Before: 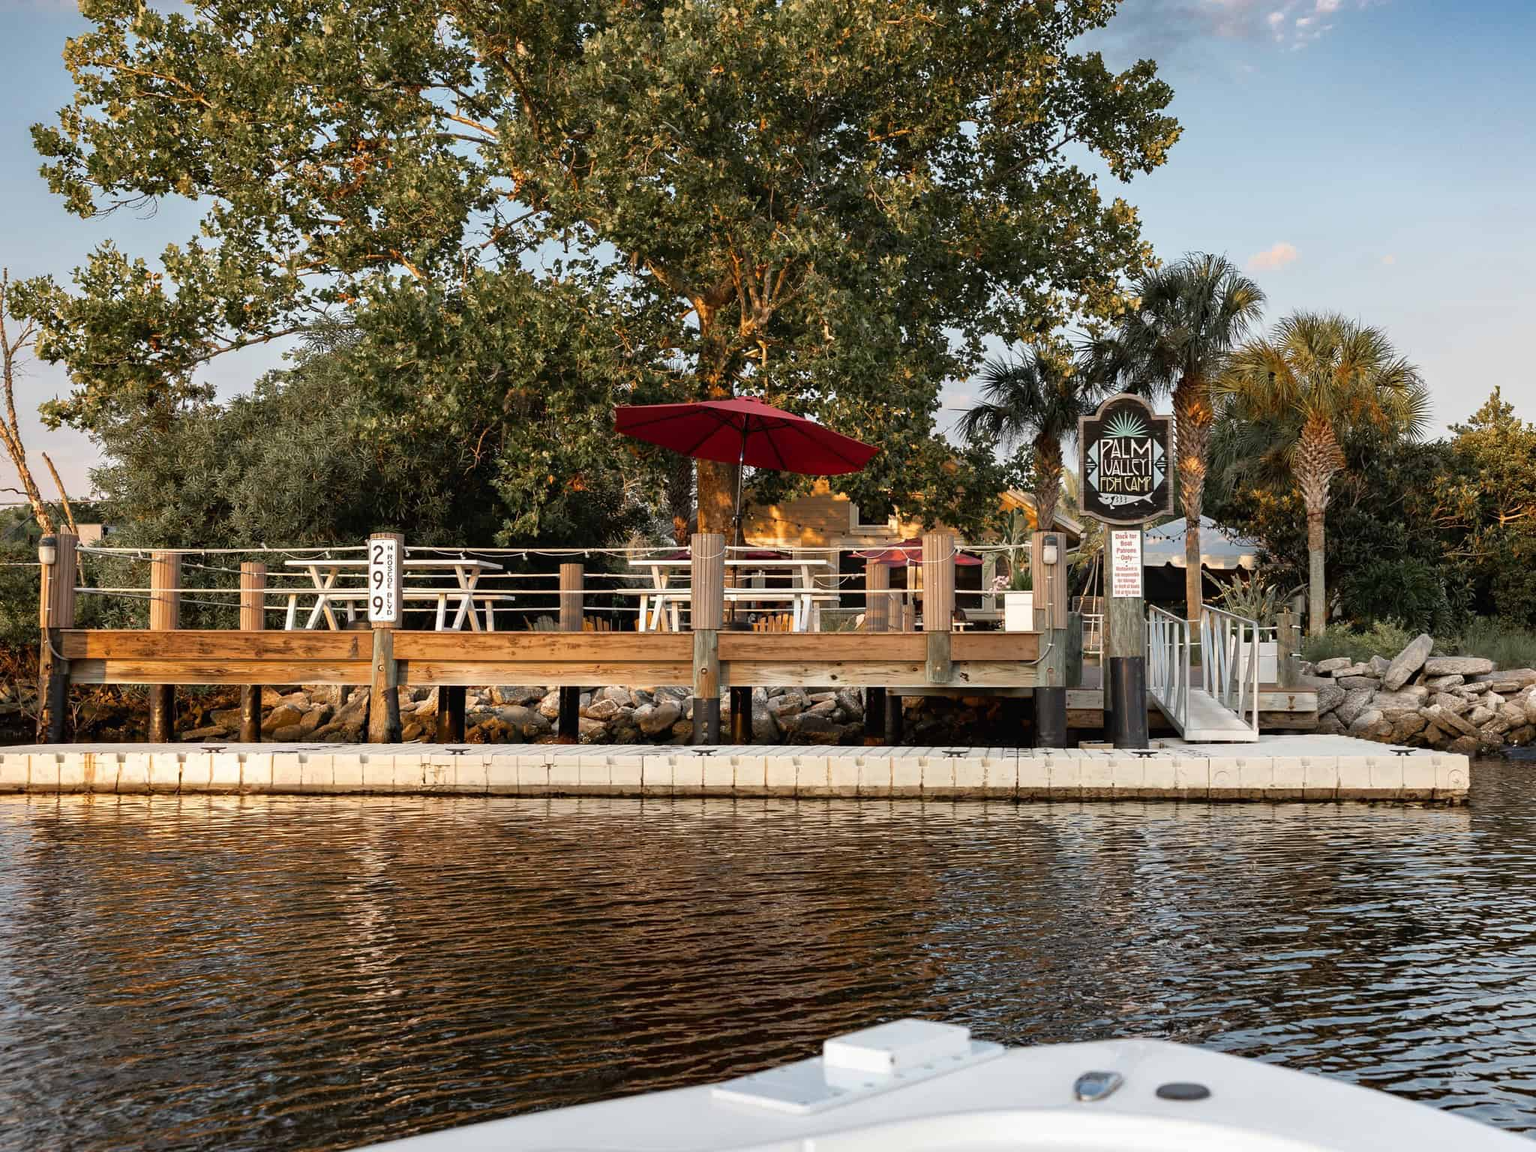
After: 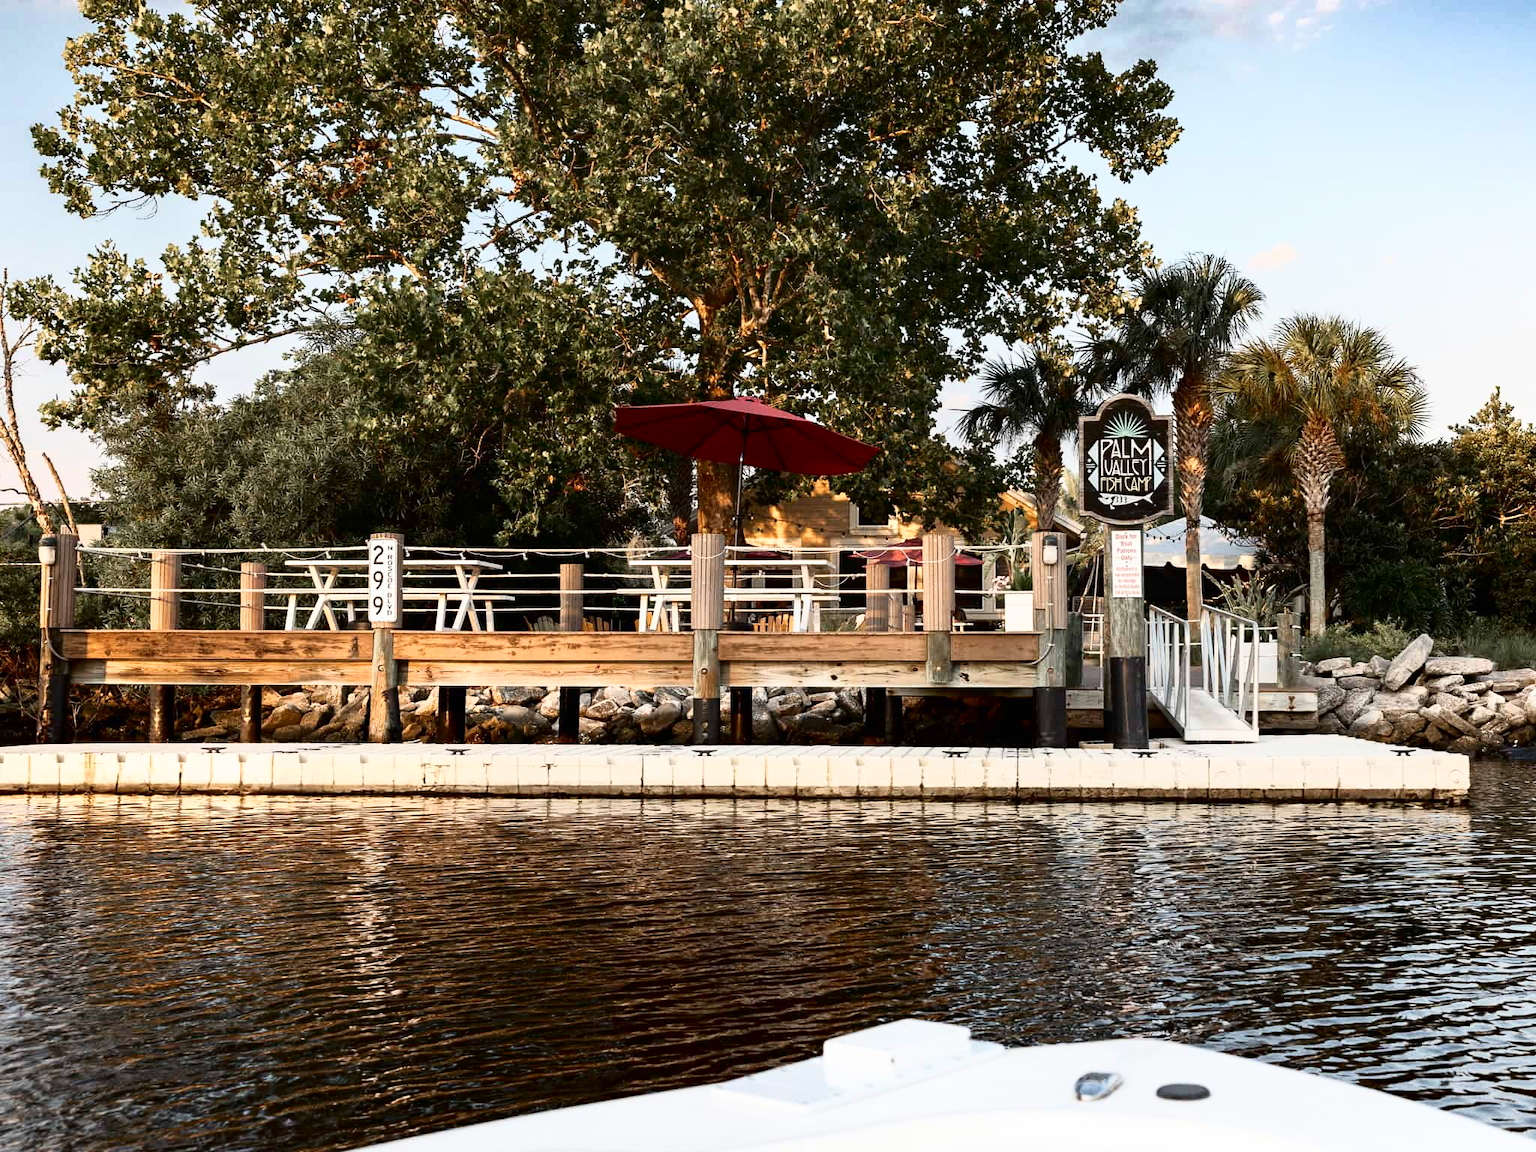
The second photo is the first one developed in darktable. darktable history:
contrast brightness saturation: contrast 0.241, brightness 0.094
shadows and highlights: shadows -62.36, white point adjustment -5.19, highlights 62.18
